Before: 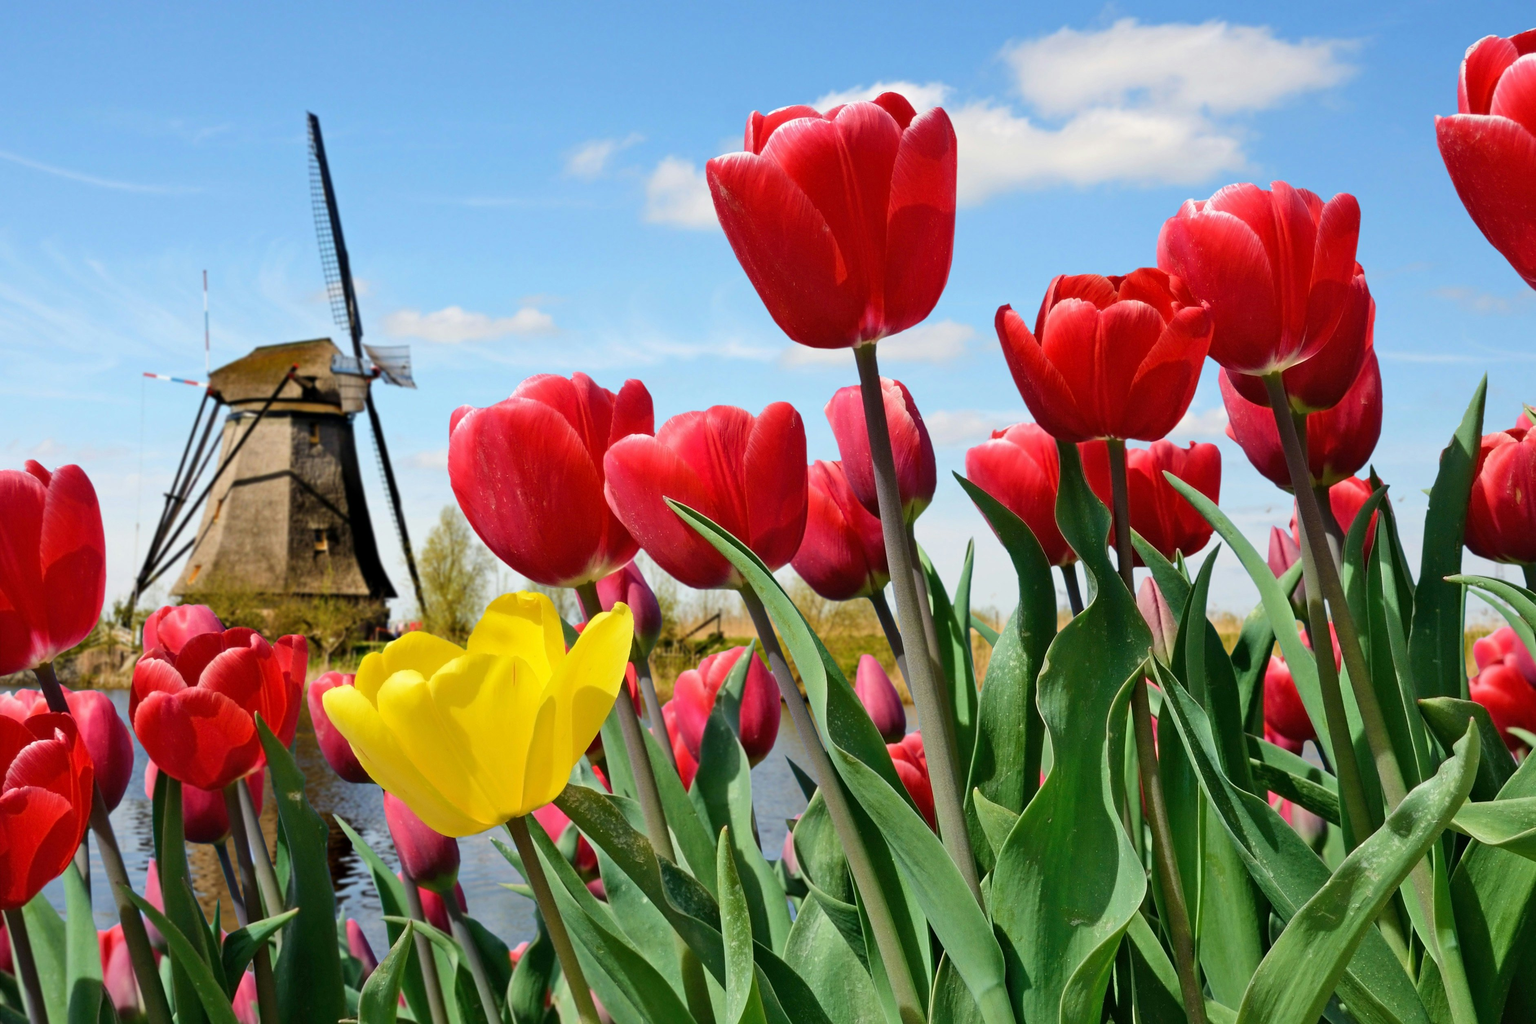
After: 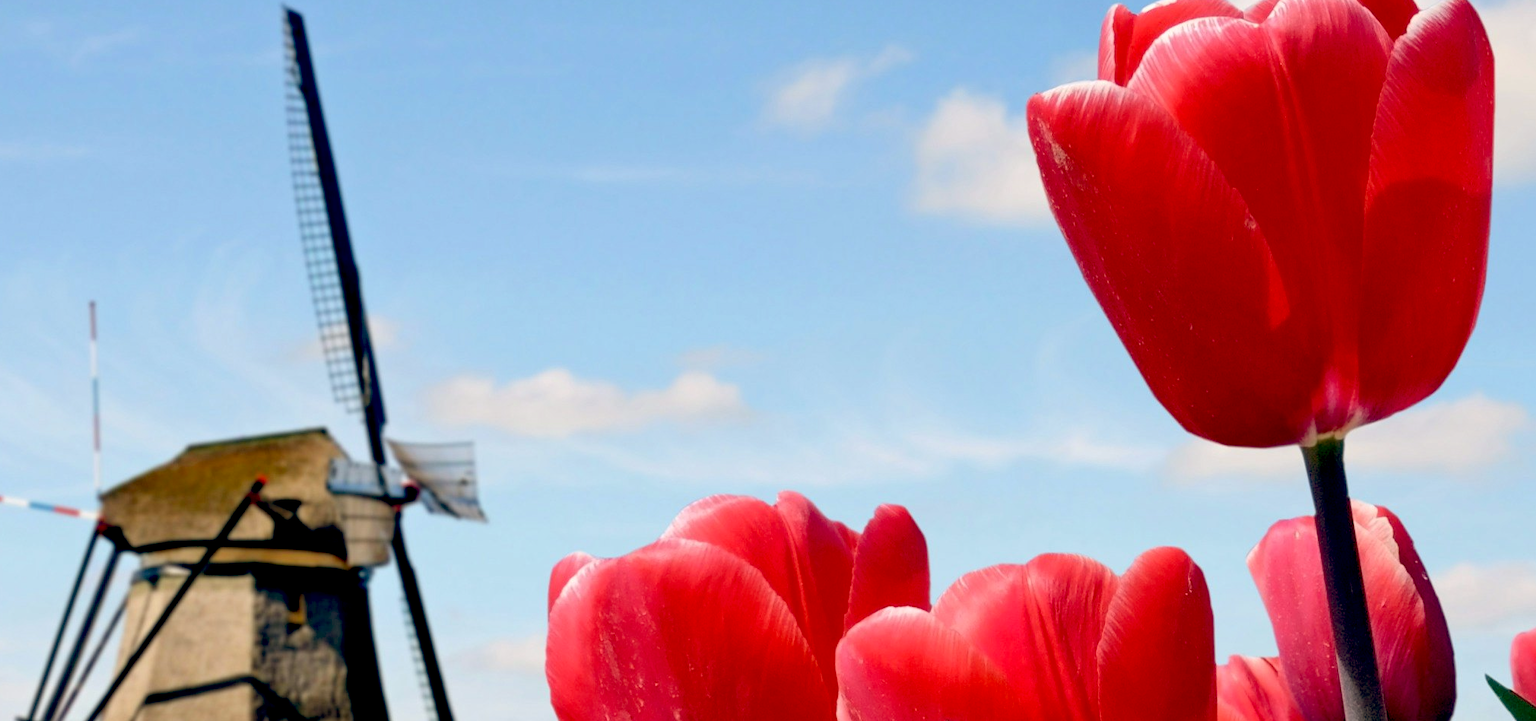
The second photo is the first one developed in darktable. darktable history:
color balance: lift [0.975, 0.993, 1, 1.015], gamma [1.1, 1, 1, 0.945], gain [1, 1.04, 1, 0.95]
crop: left 10.121%, top 10.631%, right 36.218%, bottom 51.526%
